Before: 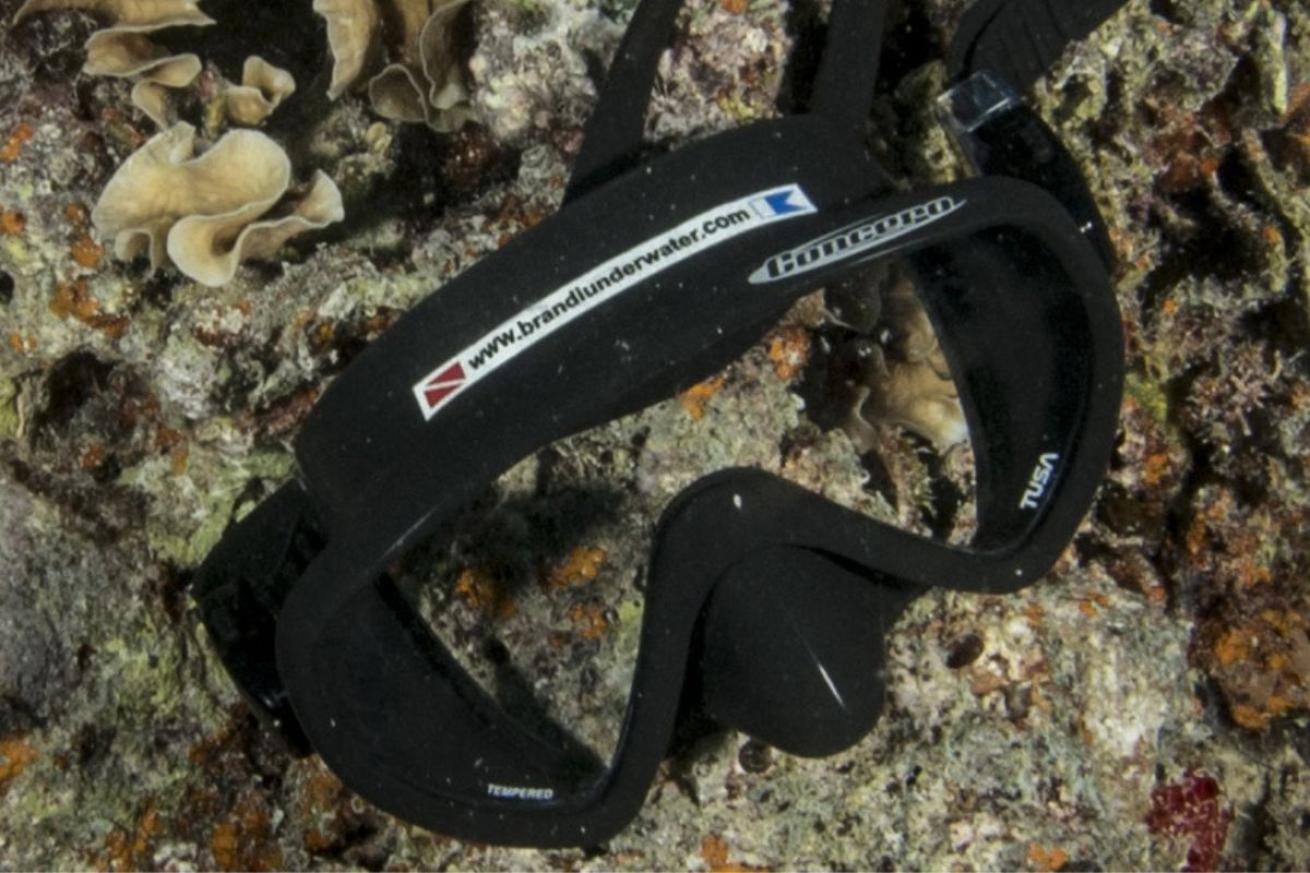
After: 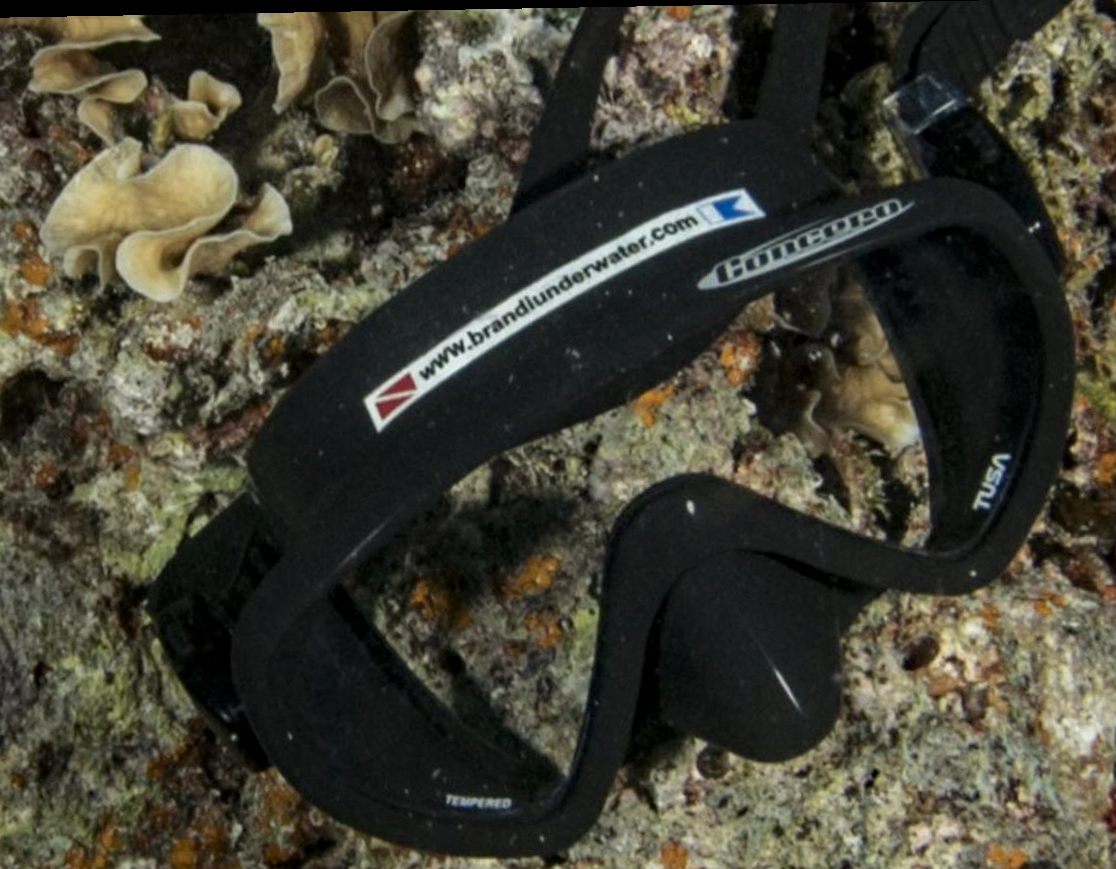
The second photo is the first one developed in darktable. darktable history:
crop and rotate: angle 1.01°, left 4.217%, top 0.431%, right 11.516%, bottom 2.488%
haze removal: compatibility mode true, adaptive false
